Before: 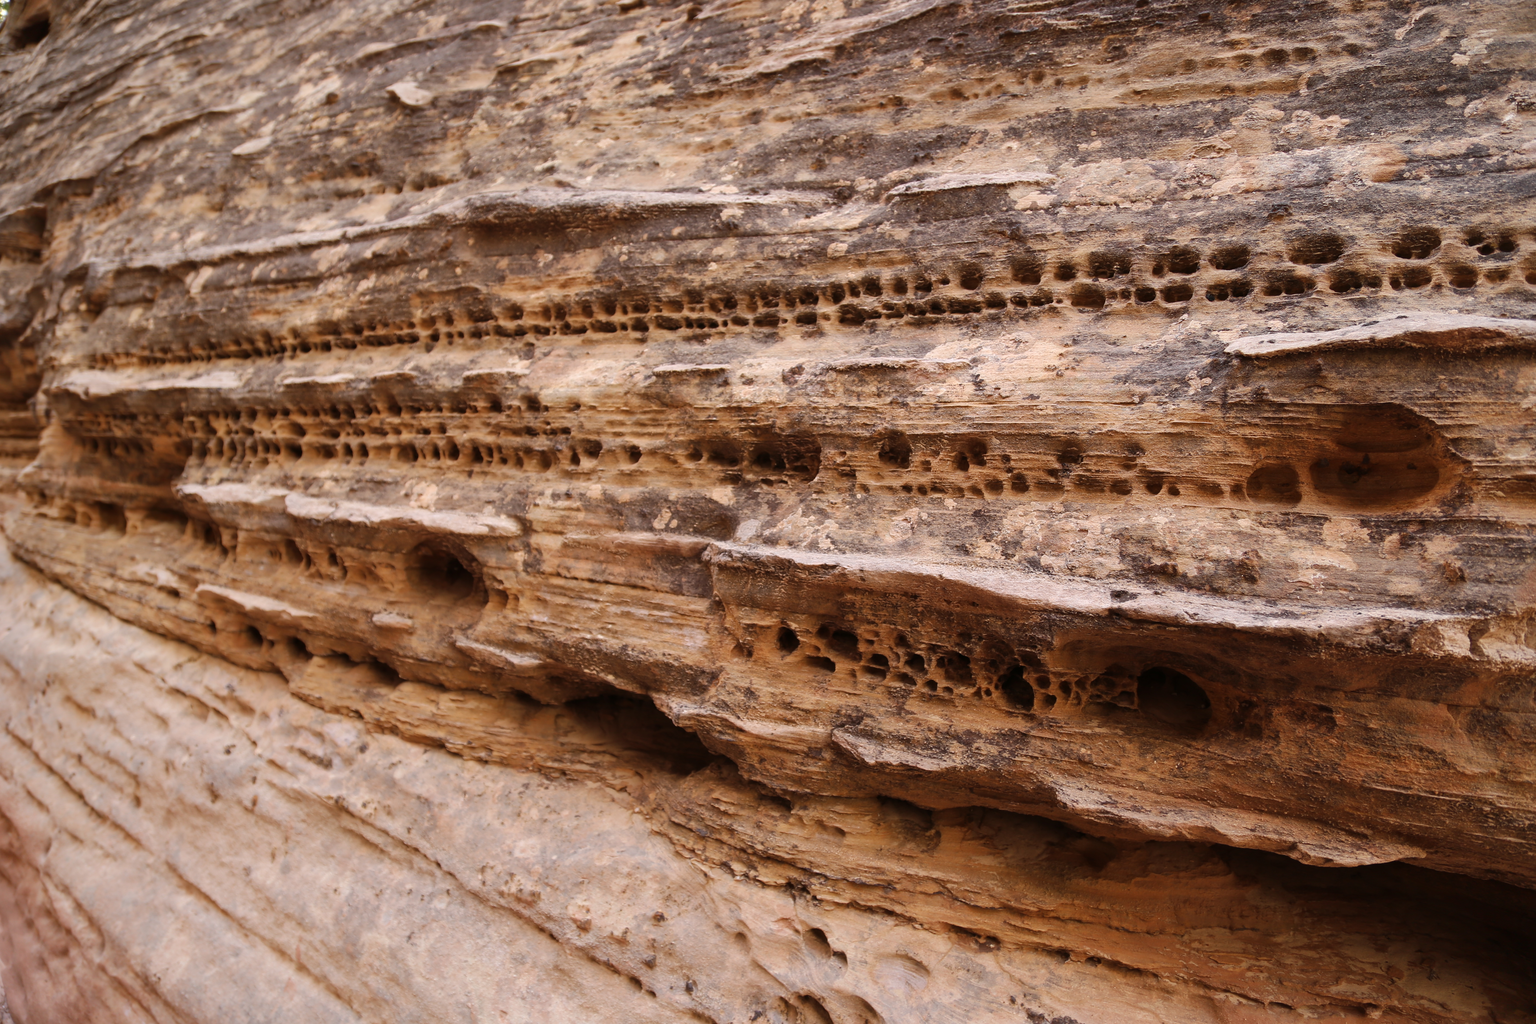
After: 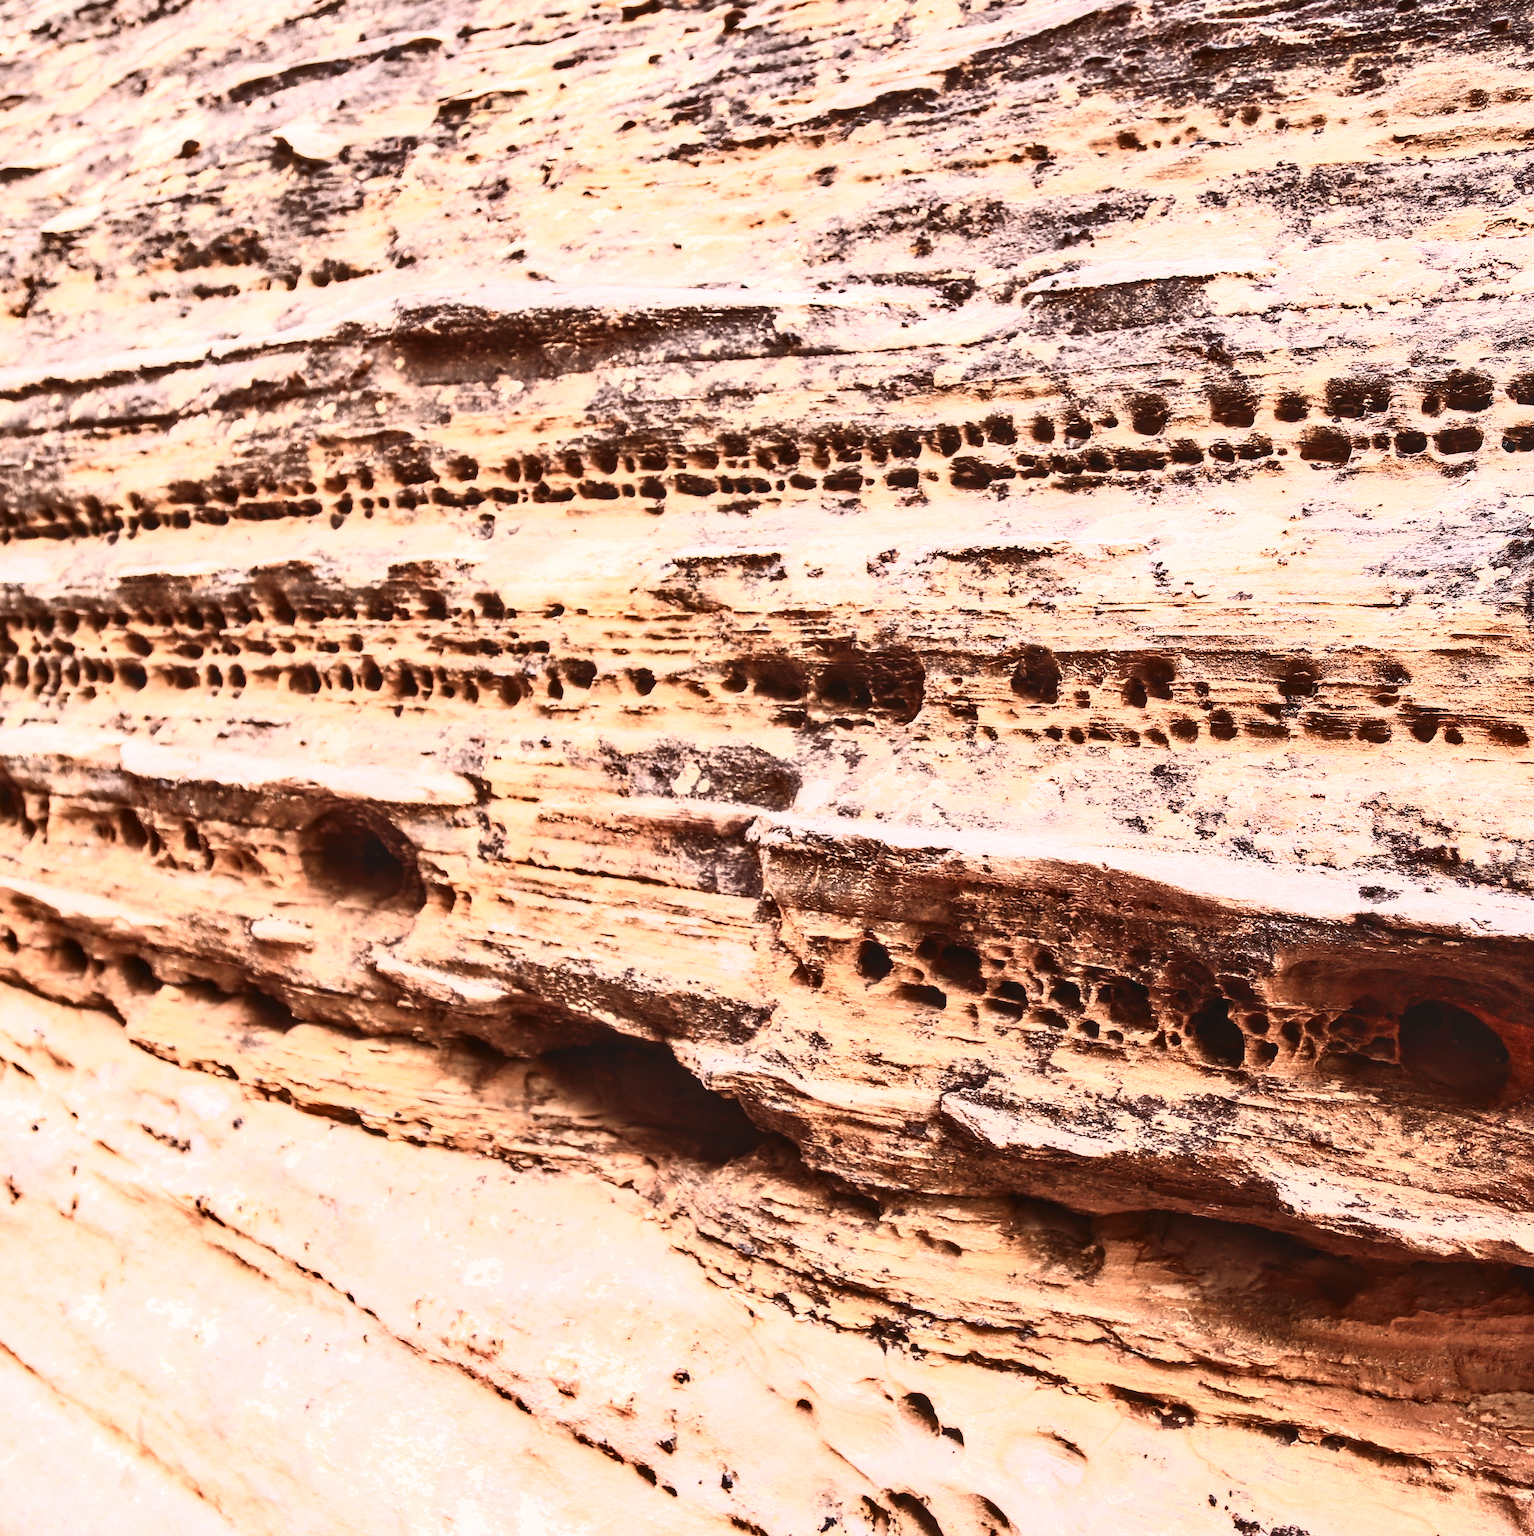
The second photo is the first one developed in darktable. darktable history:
contrast brightness saturation: contrast 0.498, saturation -0.086
tone curve: curves: ch0 [(0.003, 0.029) (0.188, 0.252) (0.46, 0.56) (0.608, 0.748) (0.871, 0.955) (1, 1)]; ch1 [(0, 0) (0.35, 0.356) (0.45, 0.453) (0.508, 0.515) (0.618, 0.634) (1, 1)]; ch2 [(0, 0) (0.456, 0.469) (0.5, 0.5) (0.634, 0.625) (1, 1)], color space Lab, independent channels, preserve colors none
shadows and highlights: shadows 61.07, soften with gaussian
local contrast: on, module defaults
crop and rotate: left 13.357%, right 20.056%
exposure: black level correction 0, exposure 0.89 EV, compensate highlight preservation false
